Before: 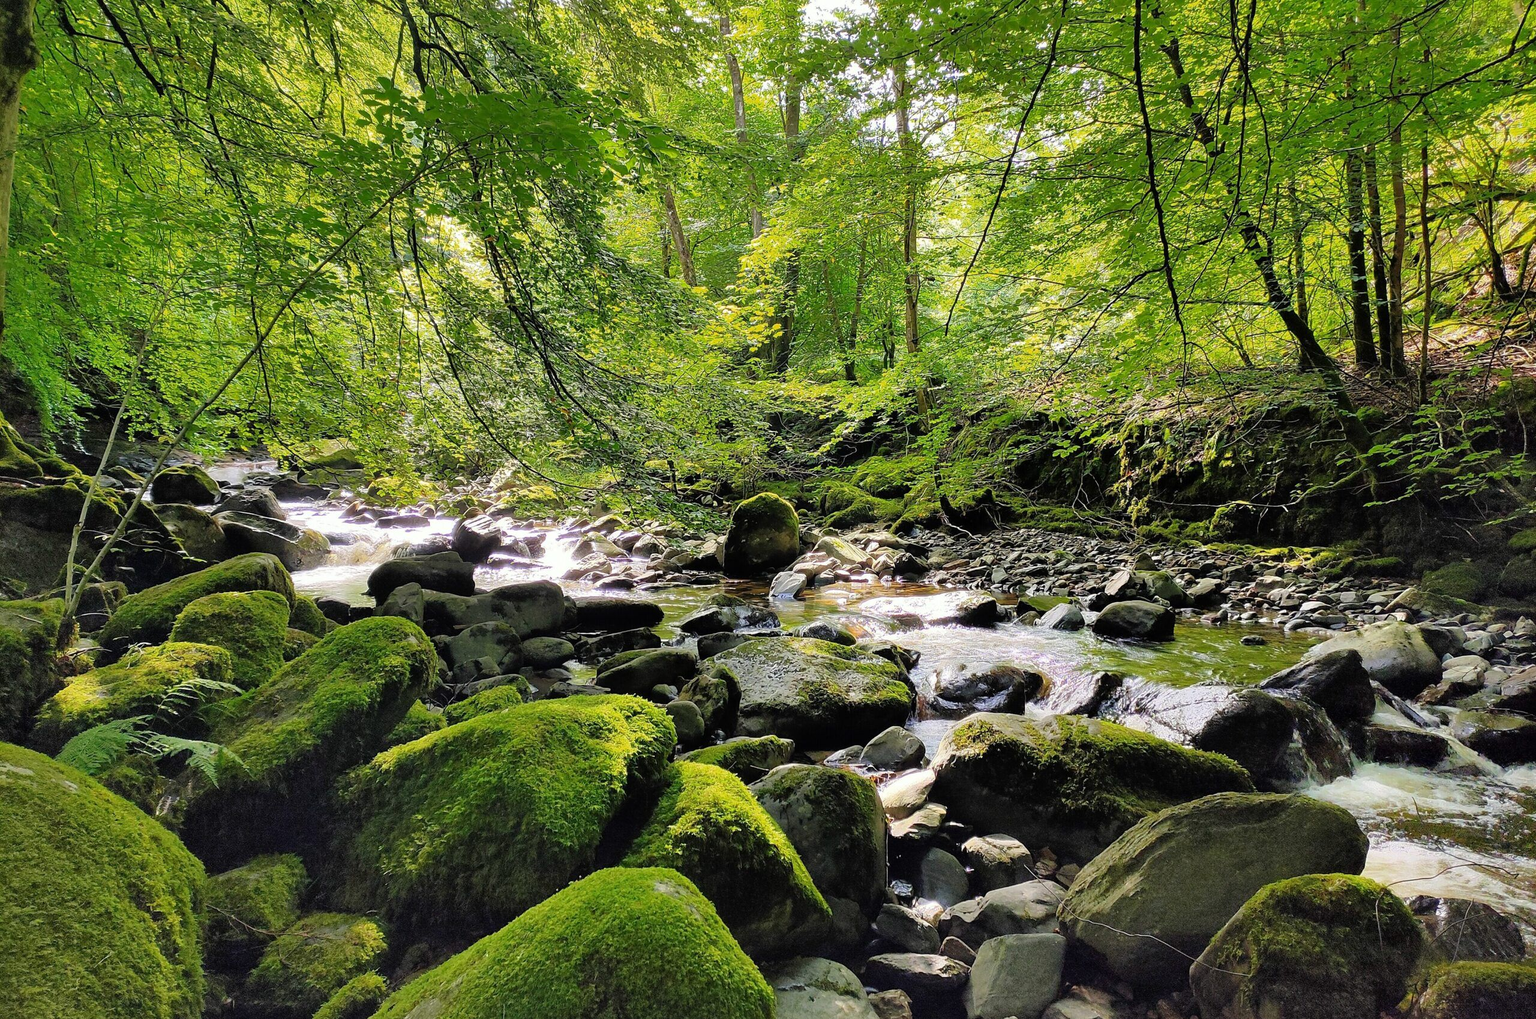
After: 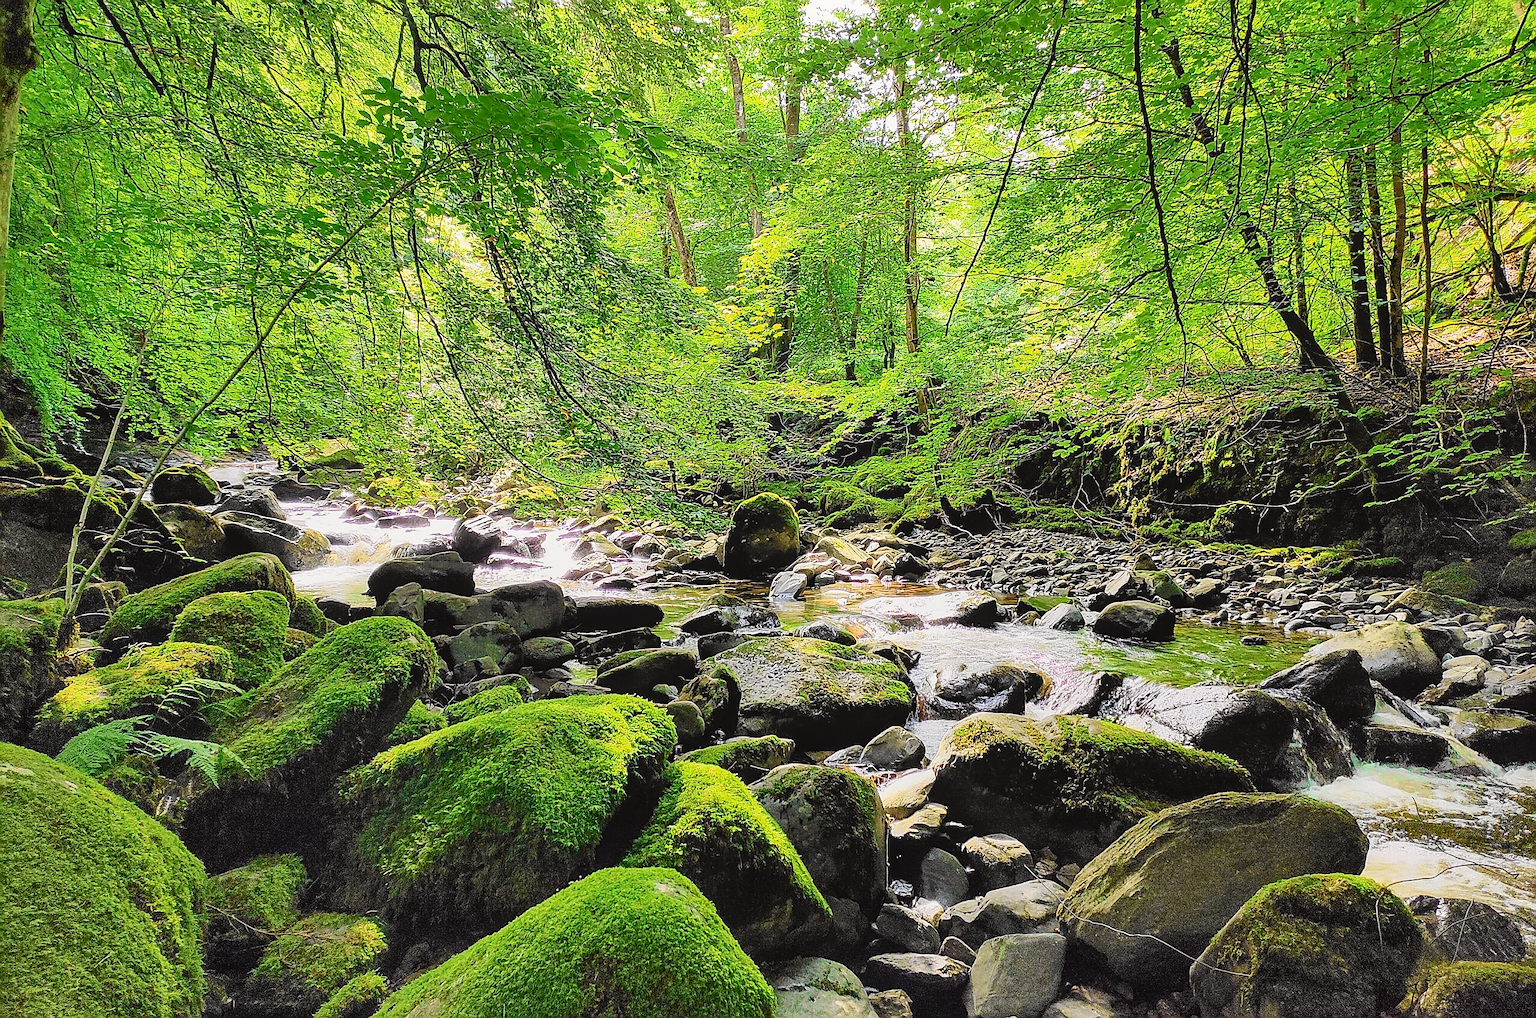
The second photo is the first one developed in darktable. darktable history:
tone curve: curves: ch0 [(0, 0) (0.055, 0.05) (0.258, 0.287) (0.434, 0.526) (0.517, 0.648) (0.745, 0.874) (1, 1)]; ch1 [(0, 0) (0.346, 0.307) (0.418, 0.383) (0.46, 0.439) (0.482, 0.493) (0.502, 0.503) (0.517, 0.514) (0.55, 0.561) (0.588, 0.603) (0.646, 0.688) (1, 1)]; ch2 [(0, 0) (0.346, 0.34) (0.431, 0.45) (0.485, 0.499) (0.5, 0.503) (0.527, 0.525) (0.545, 0.562) (0.679, 0.706) (1, 1)], color space Lab, independent channels, preserve colors none
sharpen: radius 1.4, amount 1.25, threshold 0.7
local contrast: detail 110%
